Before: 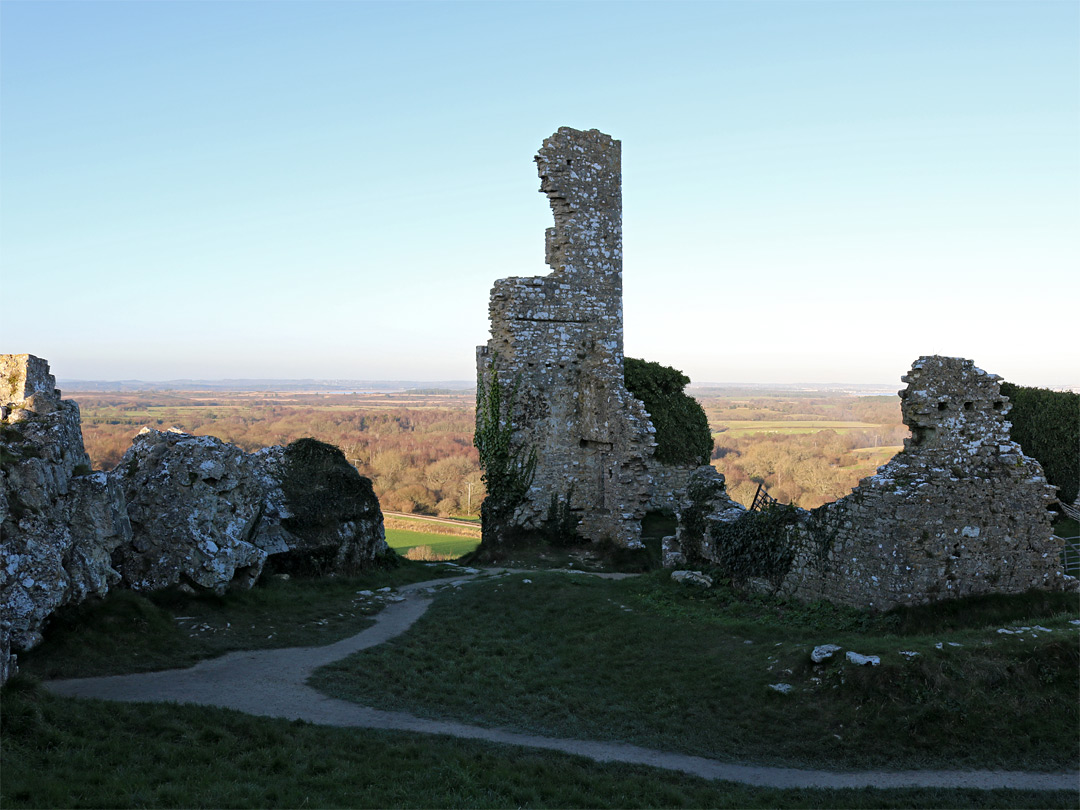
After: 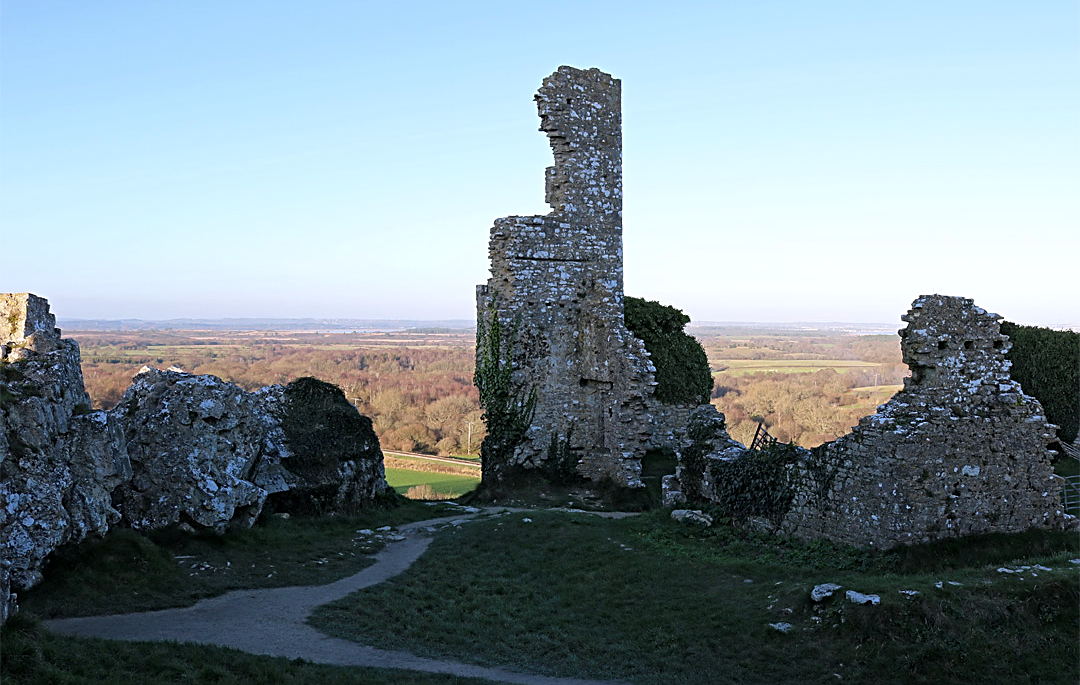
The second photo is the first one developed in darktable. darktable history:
sharpen: on, module defaults
color calibration: illuminant as shot in camera, x 0.358, y 0.373, temperature 4628.91 K
color balance rgb: perceptual saturation grading › global saturation -0.13%
crop: top 7.586%, bottom 7.744%
